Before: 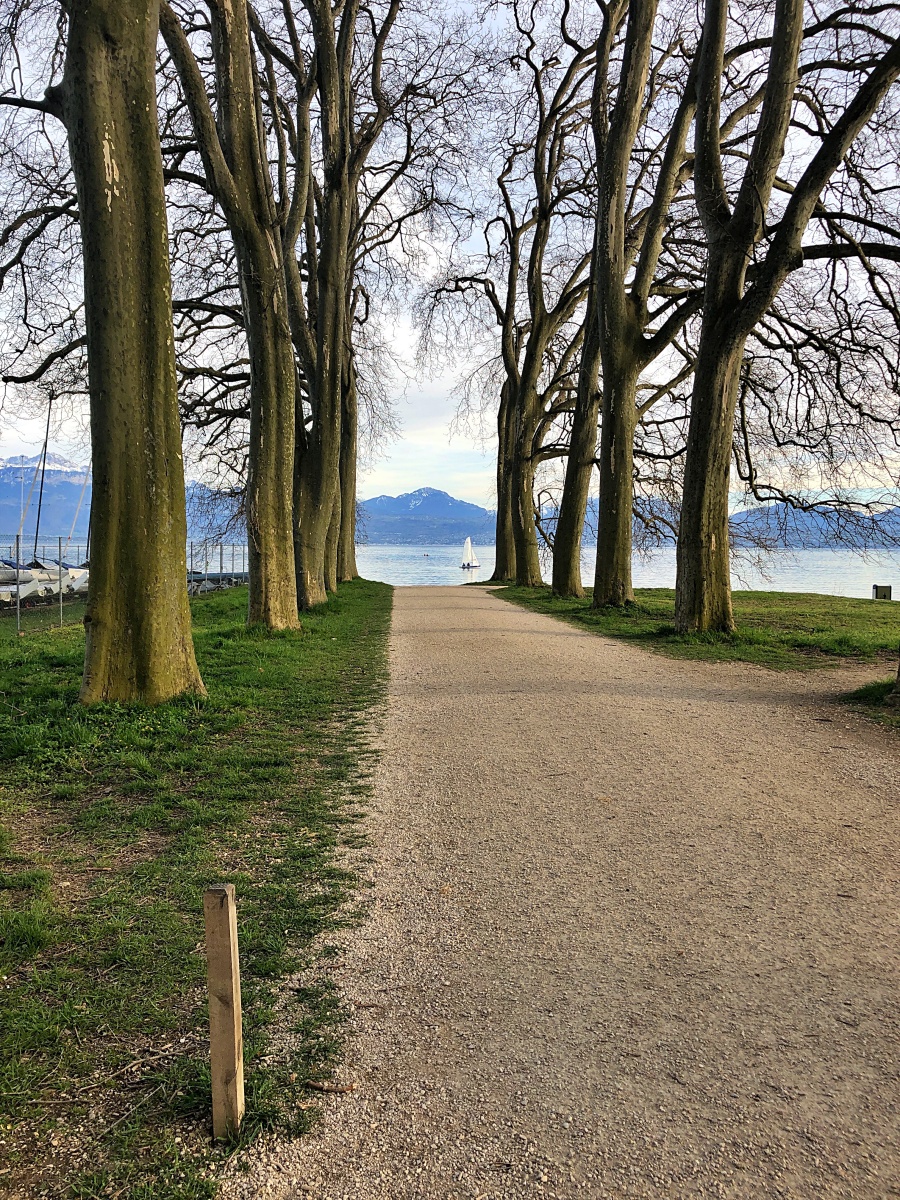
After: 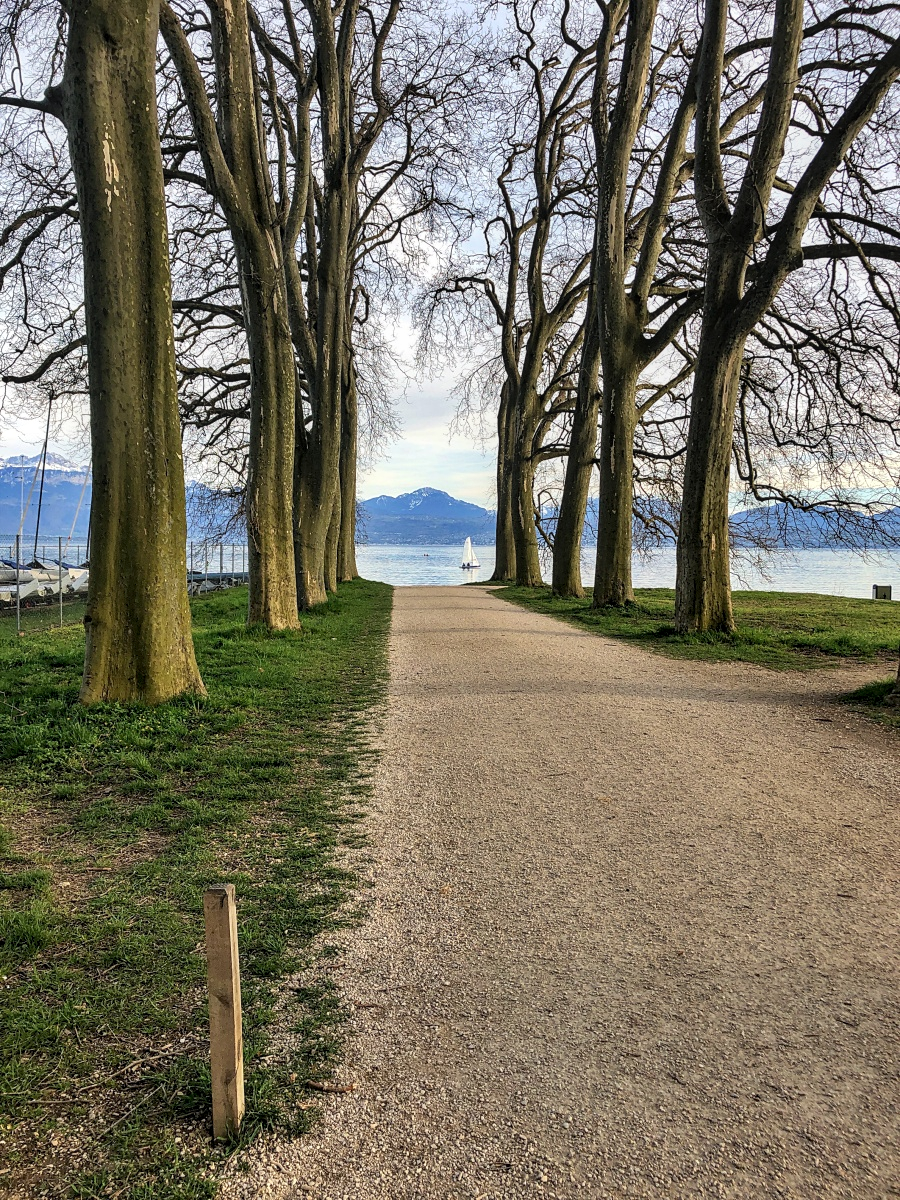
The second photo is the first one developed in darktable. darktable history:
local contrast: on, module defaults
levels: mode automatic, black 0.023%, white 99.97%, levels [0.062, 0.494, 0.925]
